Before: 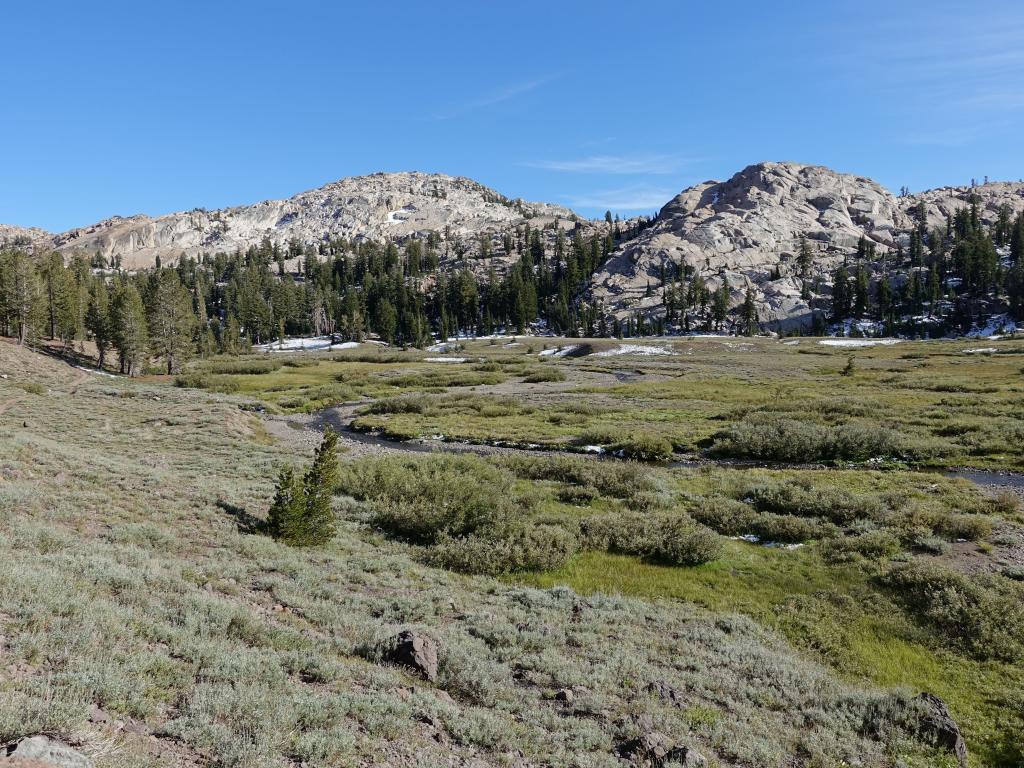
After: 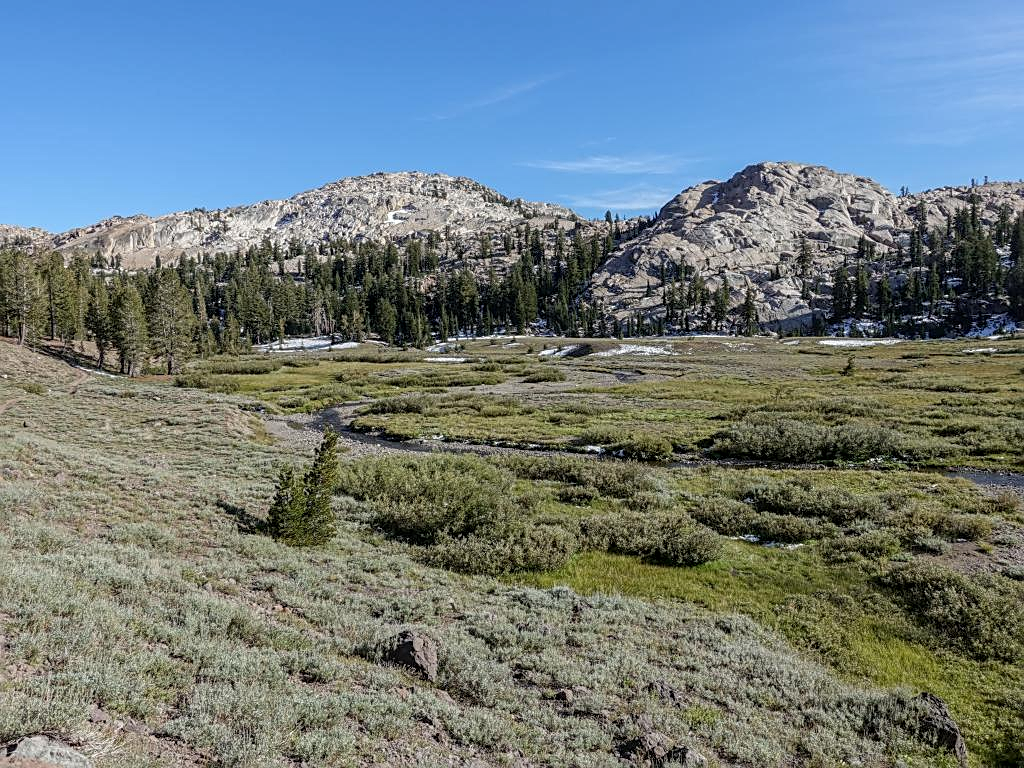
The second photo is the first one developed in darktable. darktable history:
sharpen: on, module defaults
local contrast: highlights 1%, shadows 1%, detail 133%
